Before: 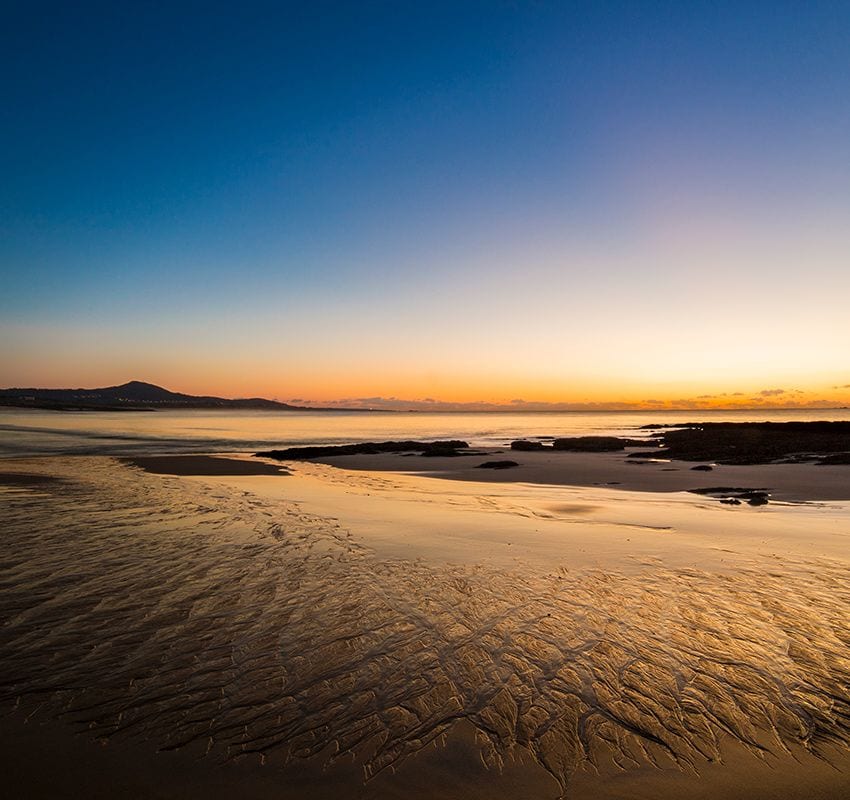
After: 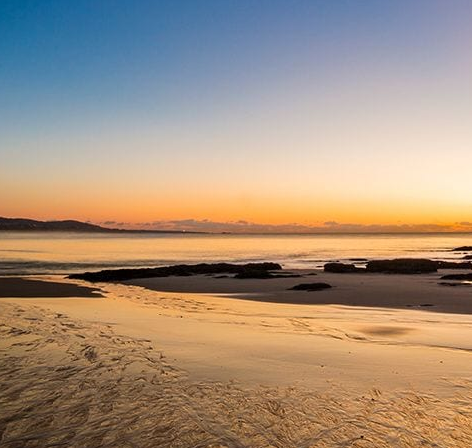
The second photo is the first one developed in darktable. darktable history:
crop and rotate: left 22.159%, top 22.313%, right 22.23%, bottom 21.644%
